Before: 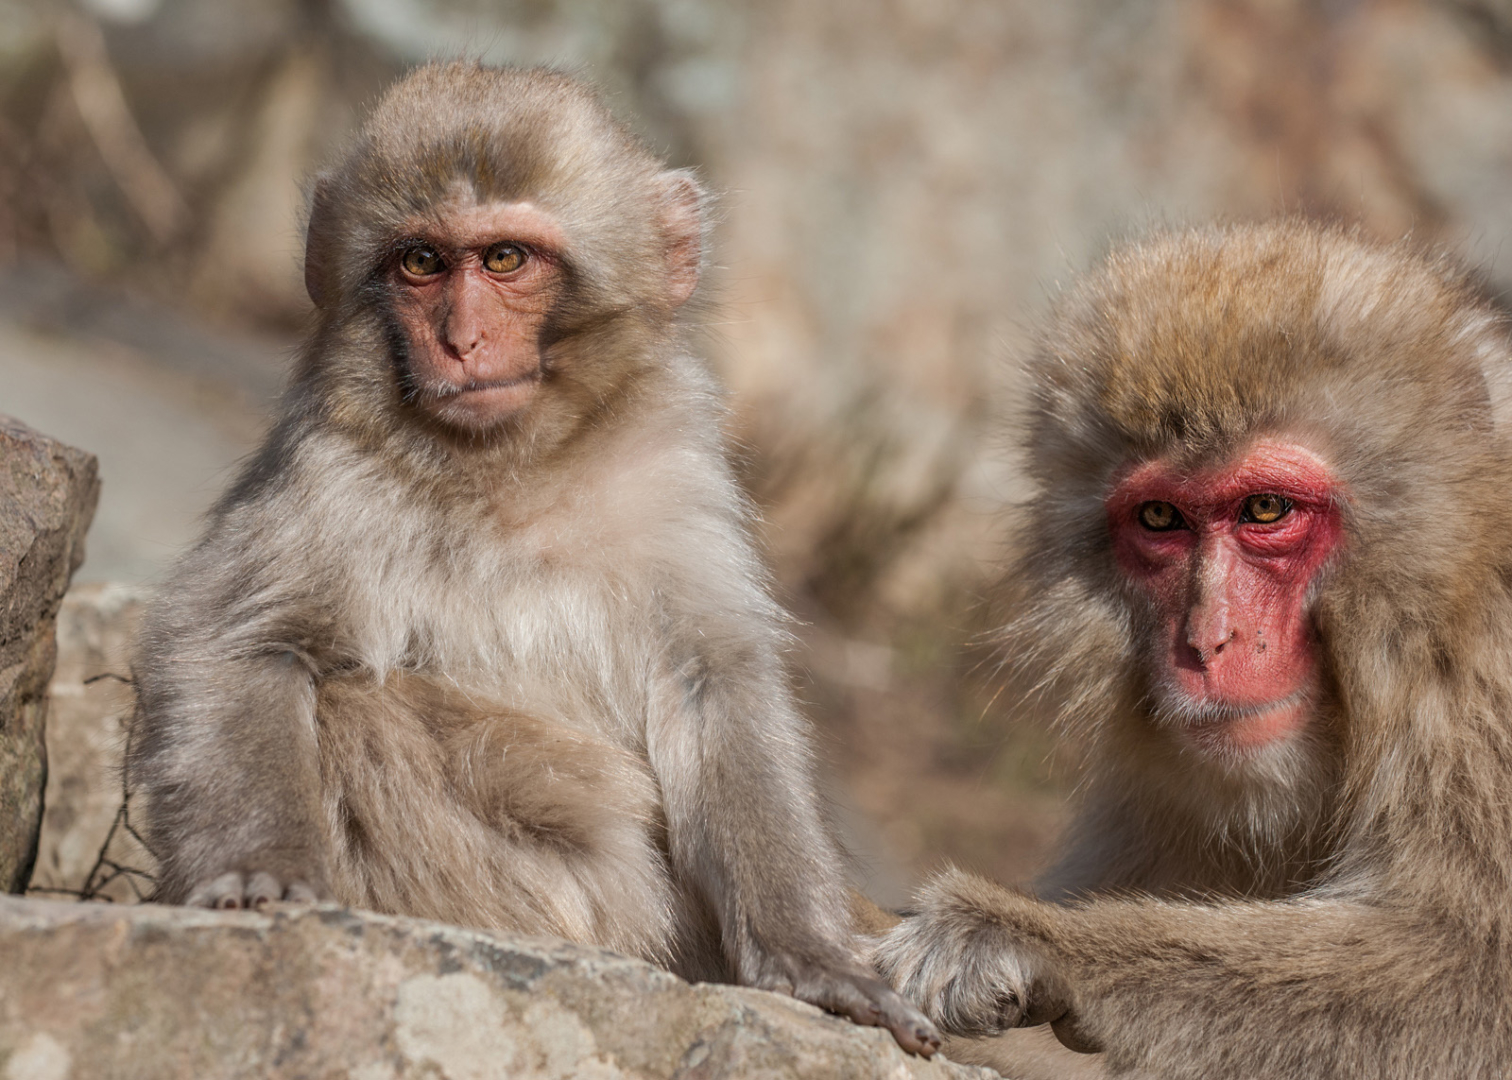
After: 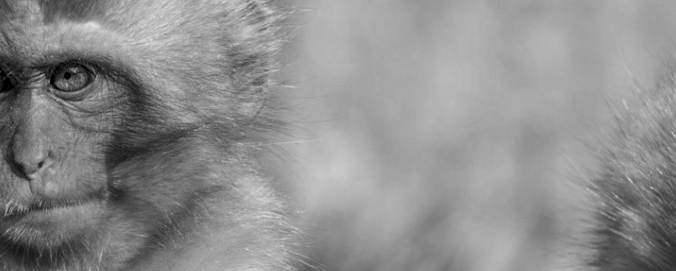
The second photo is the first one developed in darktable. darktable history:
crop: left 28.64%, top 16.832%, right 26.637%, bottom 58.055%
color zones: curves: ch0 [(0, 0.5) (0.125, 0.4) (0.25, 0.5) (0.375, 0.4) (0.5, 0.4) (0.625, 0.35) (0.75, 0.35) (0.875, 0.5)]; ch1 [(0, 0.35) (0.125, 0.45) (0.25, 0.35) (0.375, 0.35) (0.5, 0.35) (0.625, 0.35) (0.75, 0.45) (0.875, 0.35)]; ch2 [(0, 0.6) (0.125, 0.5) (0.25, 0.5) (0.375, 0.6) (0.5, 0.6) (0.625, 0.5) (0.75, 0.5) (0.875, 0.5)]
monochrome: on, module defaults
local contrast: highlights 100%, shadows 100%, detail 120%, midtone range 0.2
